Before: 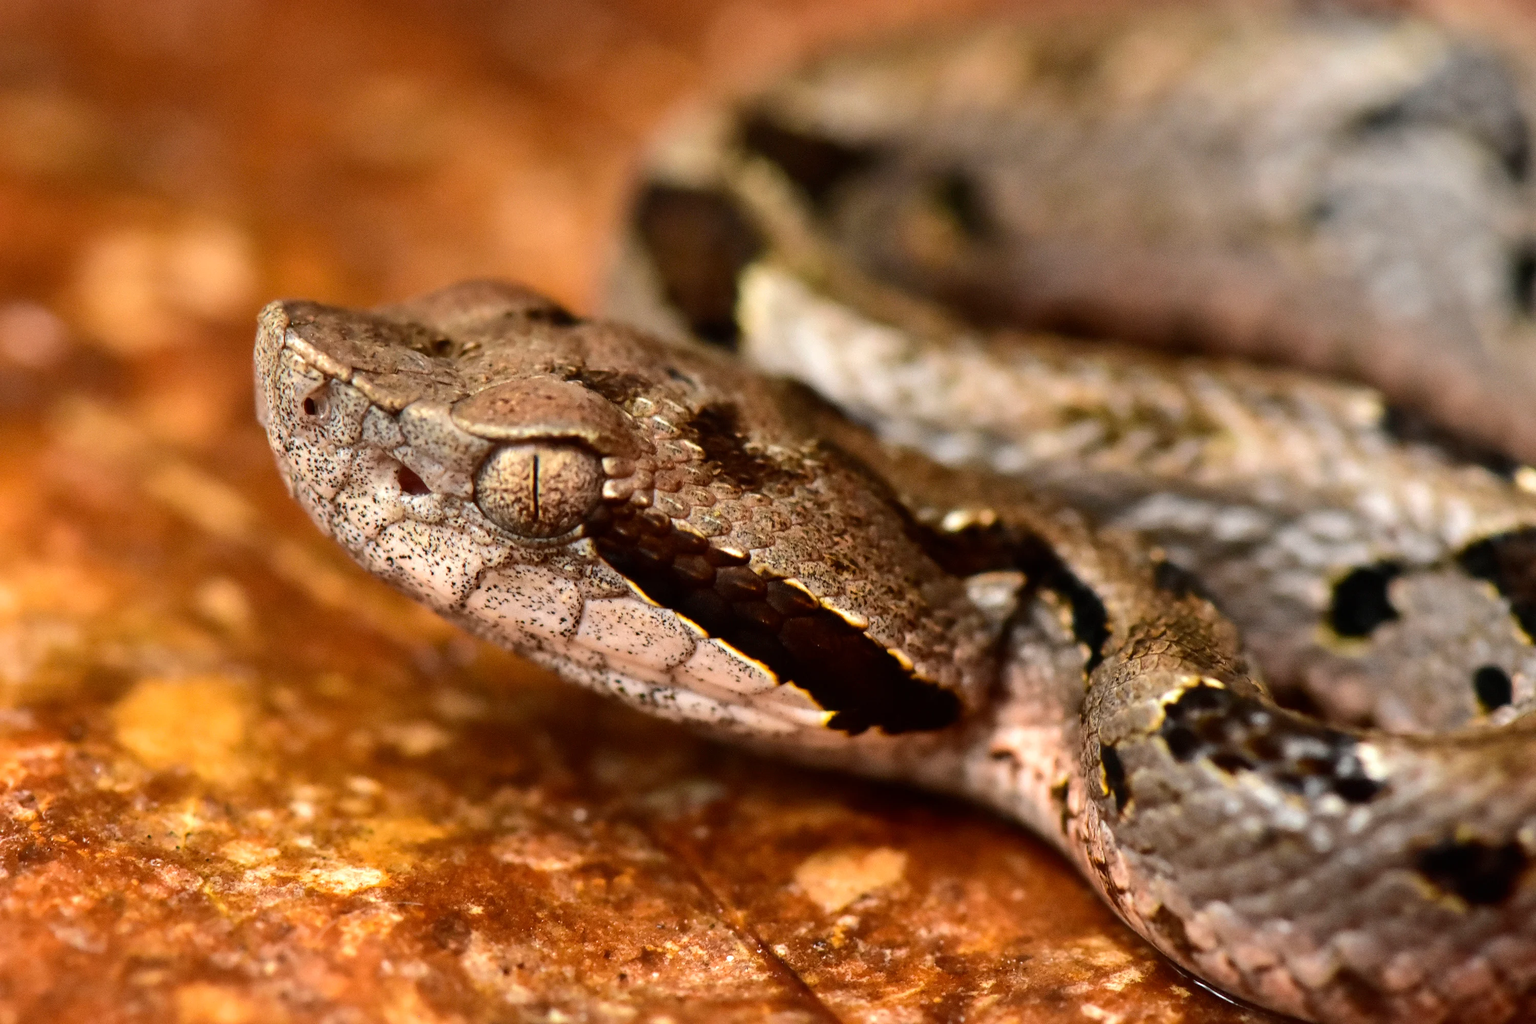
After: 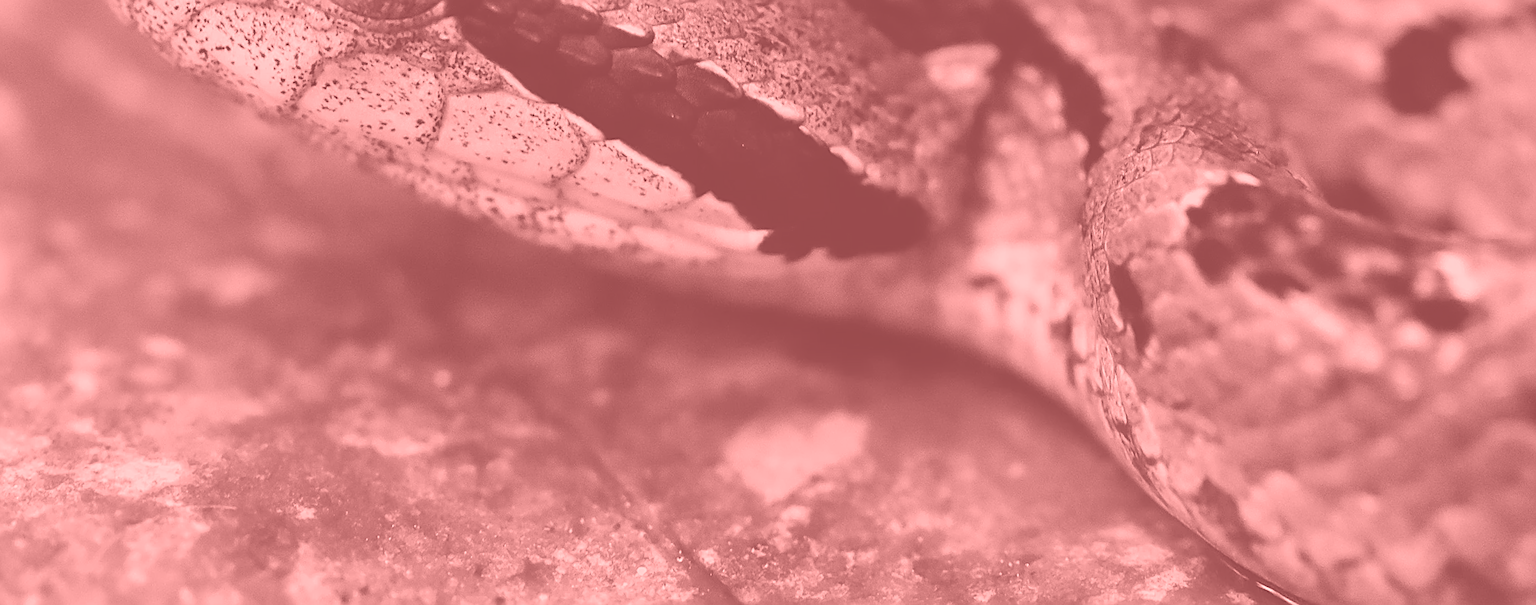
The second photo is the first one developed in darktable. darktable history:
colorize: saturation 51%, source mix 50.67%, lightness 50.67%
rotate and perspective: rotation -1.68°, lens shift (vertical) -0.146, crop left 0.049, crop right 0.912, crop top 0.032, crop bottom 0.96
crop and rotate: left 13.306%, top 48.129%, bottom 2.928%
sharpen: amount 0.901
